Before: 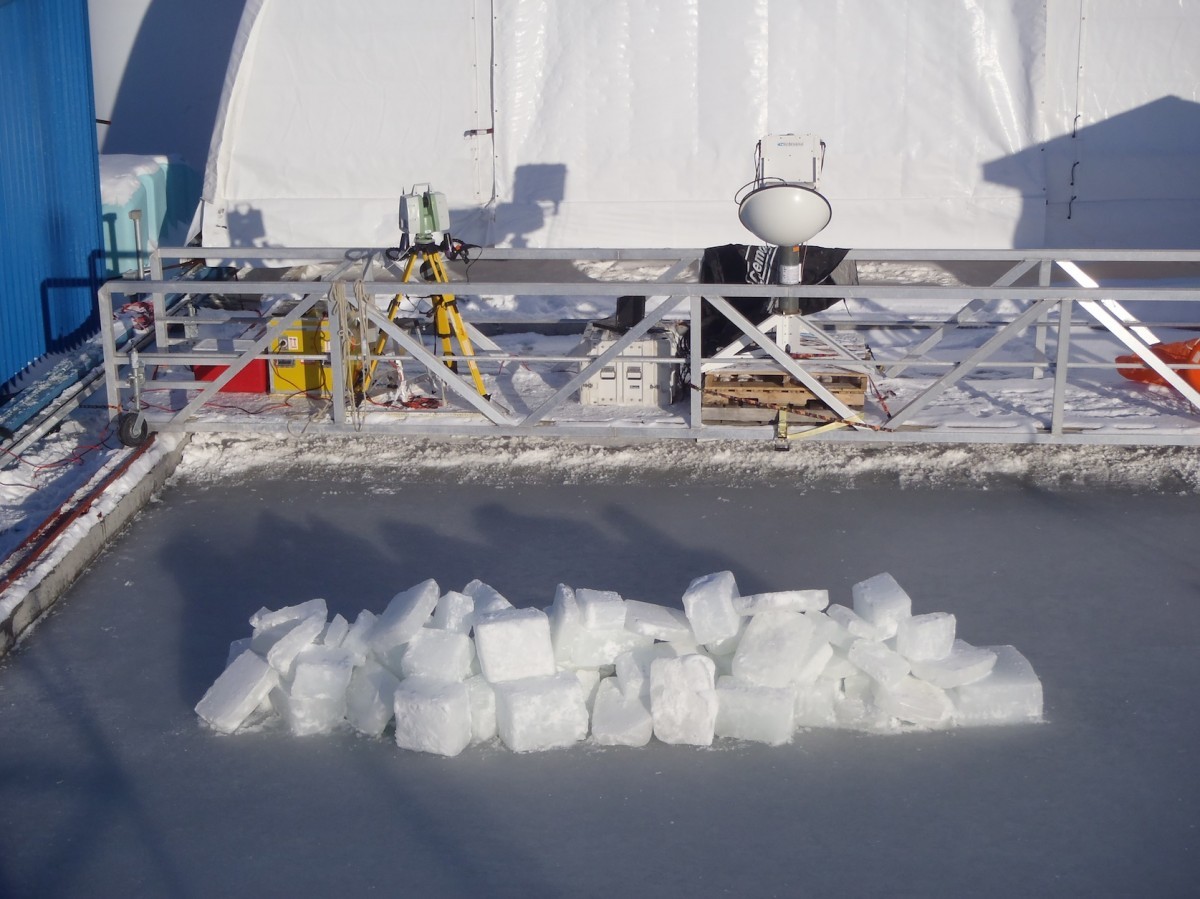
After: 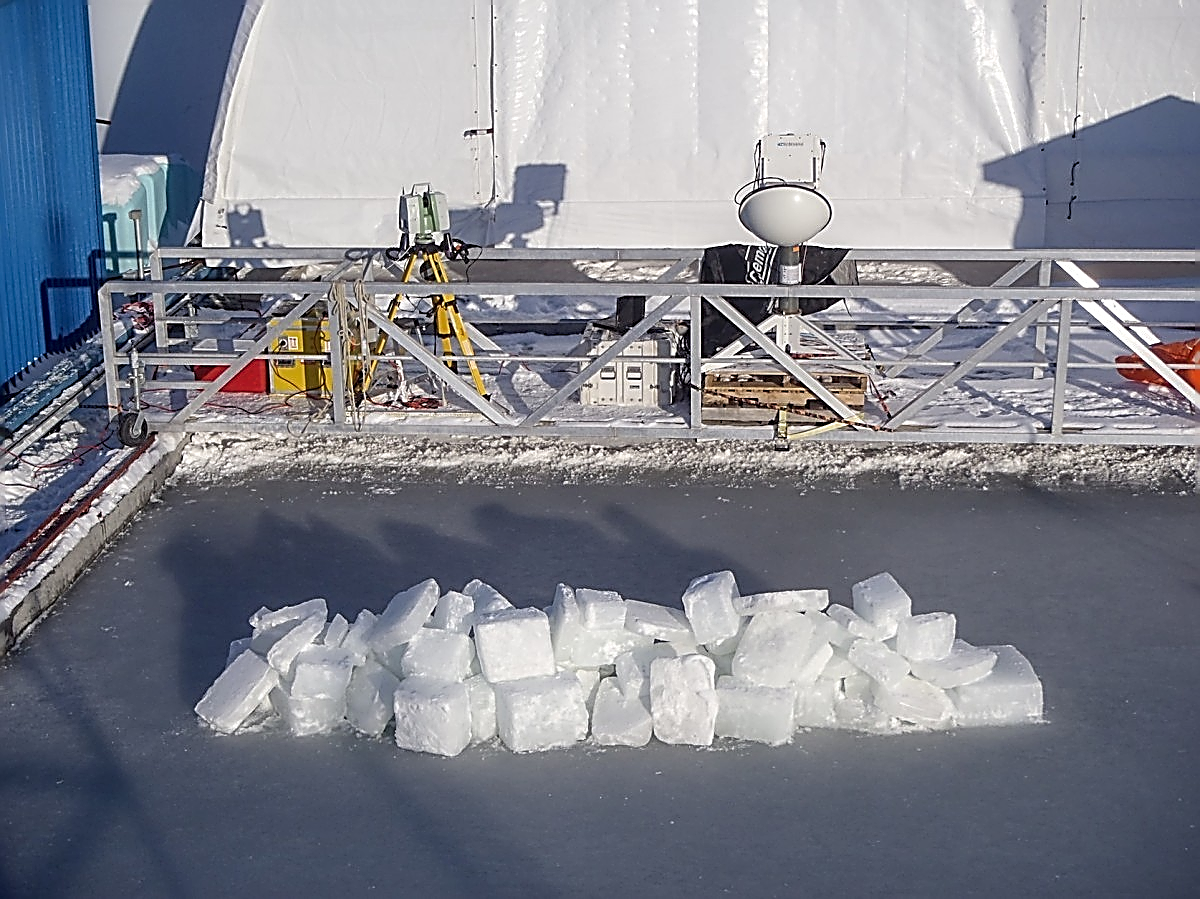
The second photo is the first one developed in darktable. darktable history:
local contrast: detail 130%
sharpen: amount 1.988
